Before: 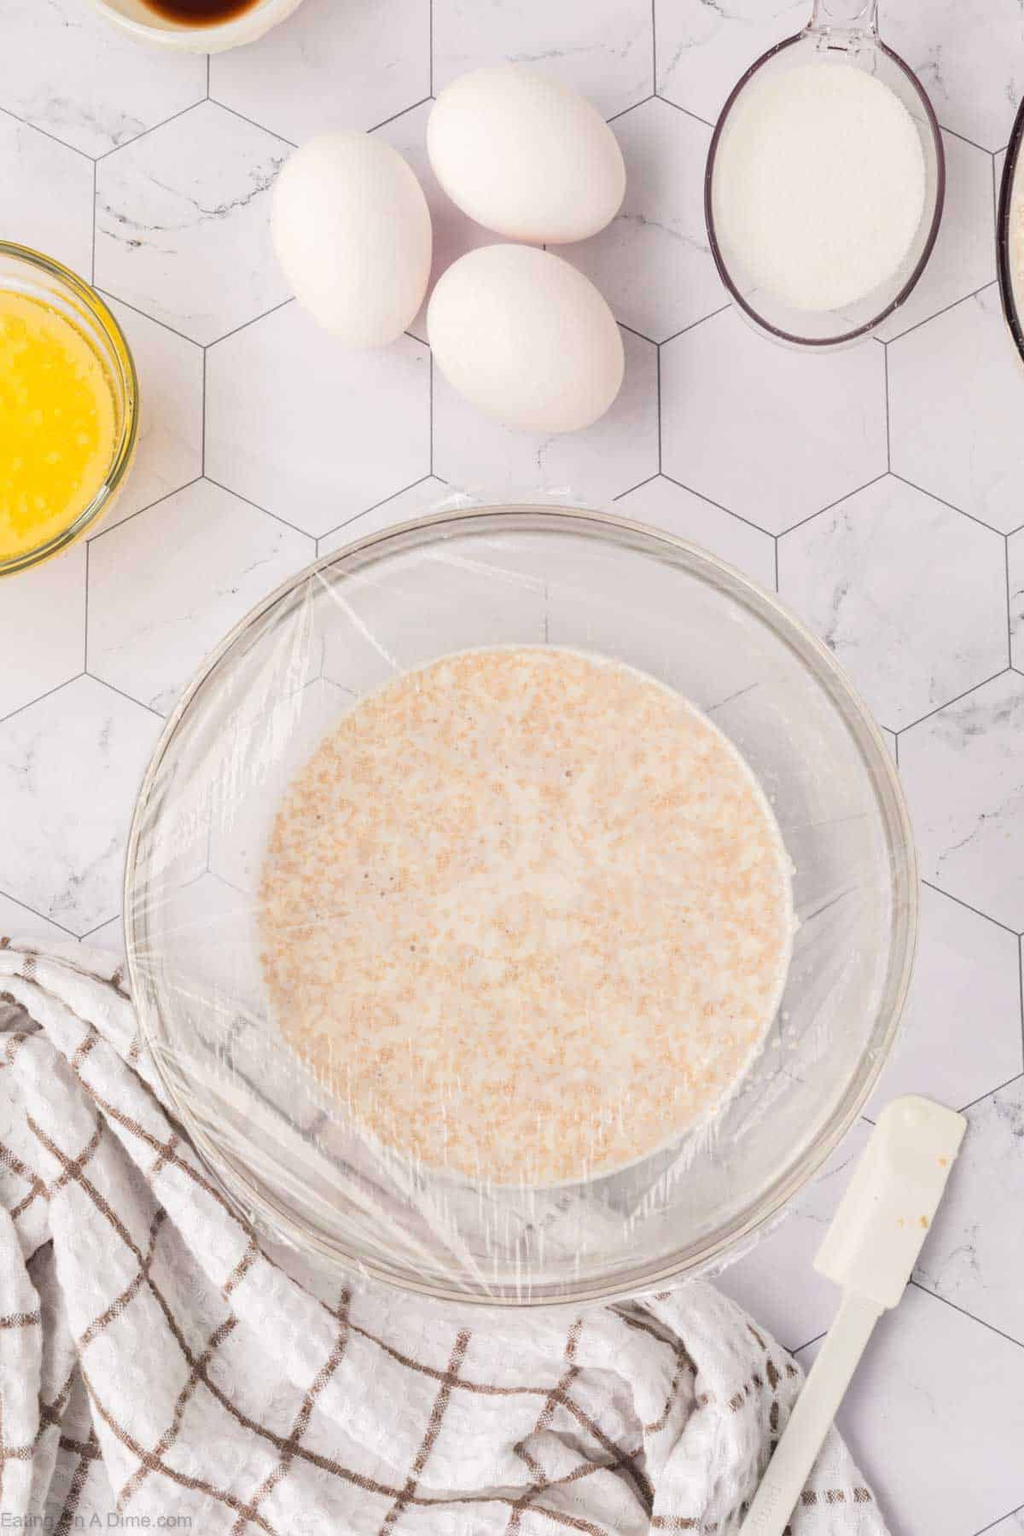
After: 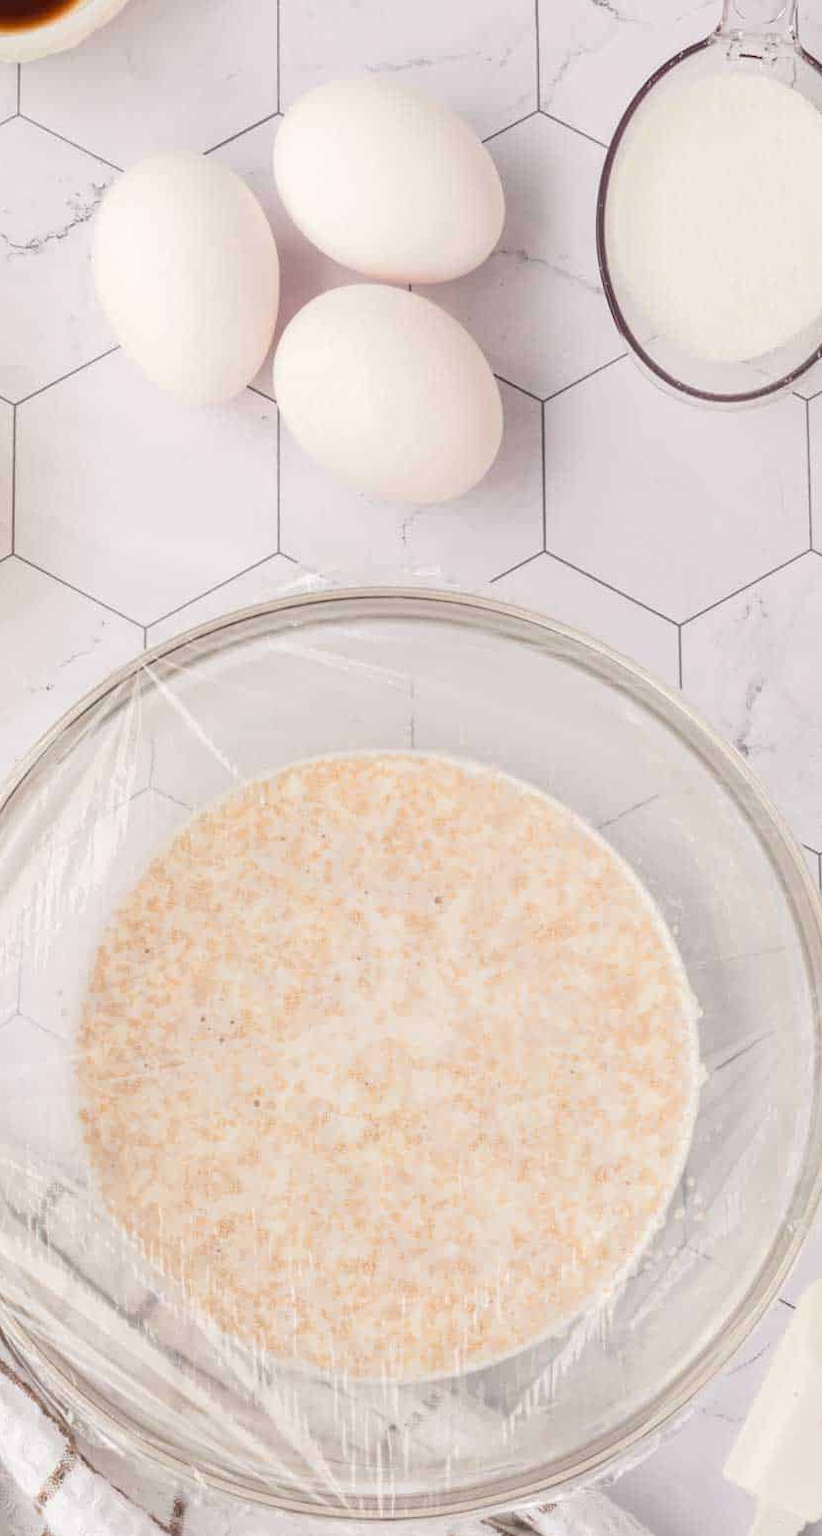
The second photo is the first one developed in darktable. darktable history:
crop: left 18.803%, right 12.144%, bottom 14.002%
